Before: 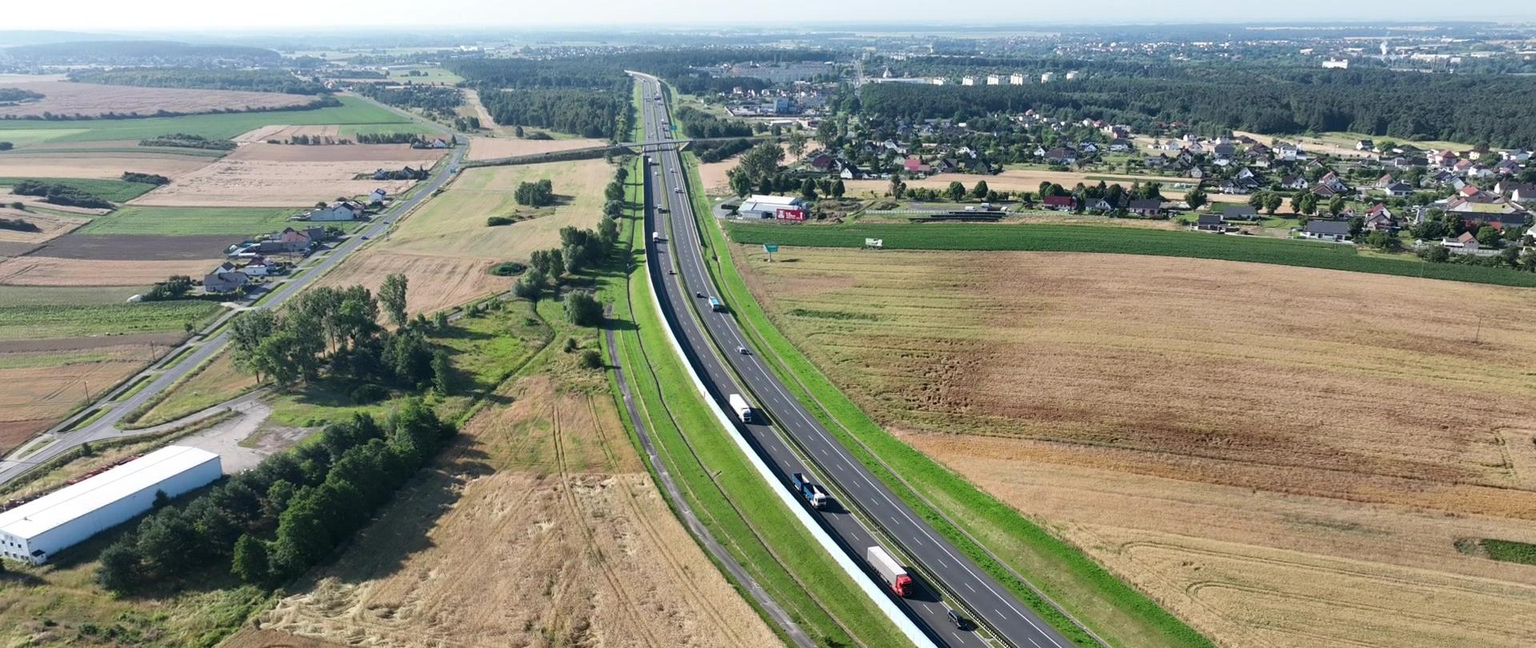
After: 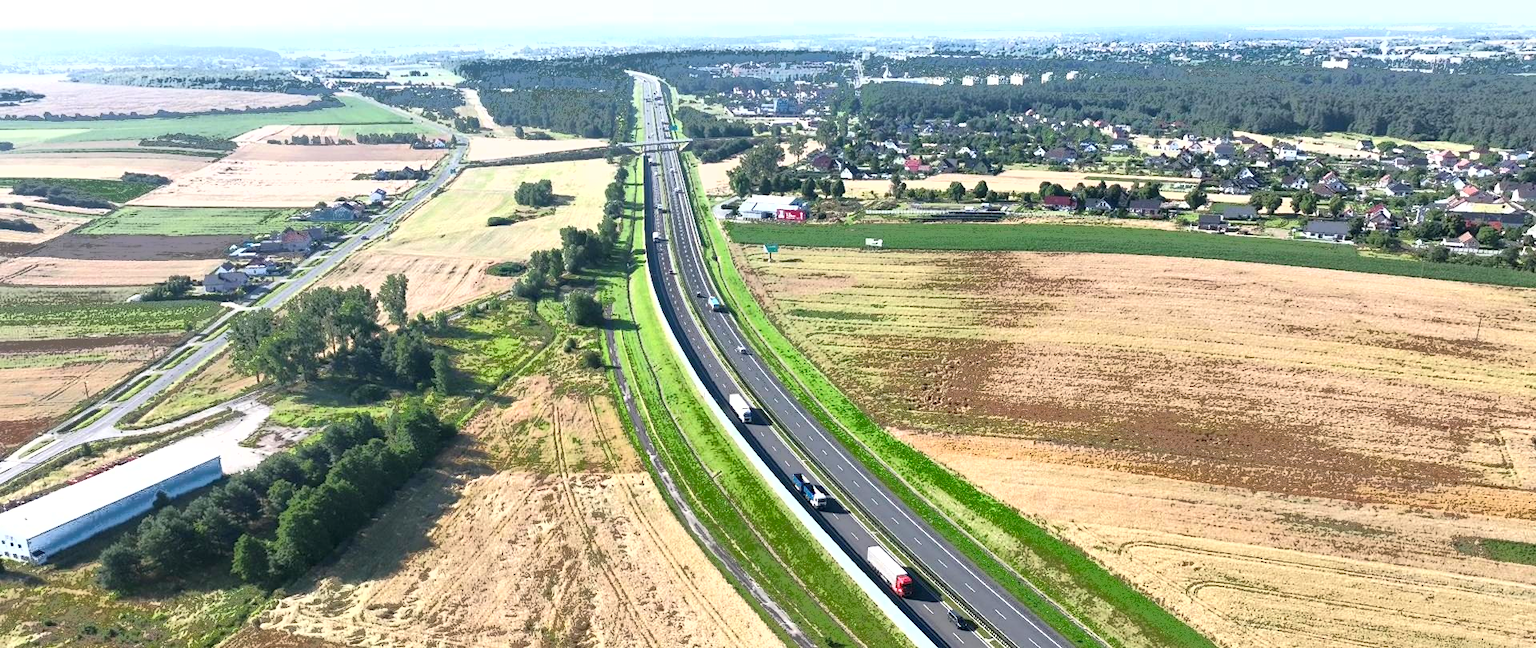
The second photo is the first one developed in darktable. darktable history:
exposure: exposure 0.935 EV, compensate highlight preservation false
fill light: exposure -0.73 EV, center 0.69, width 2.2
